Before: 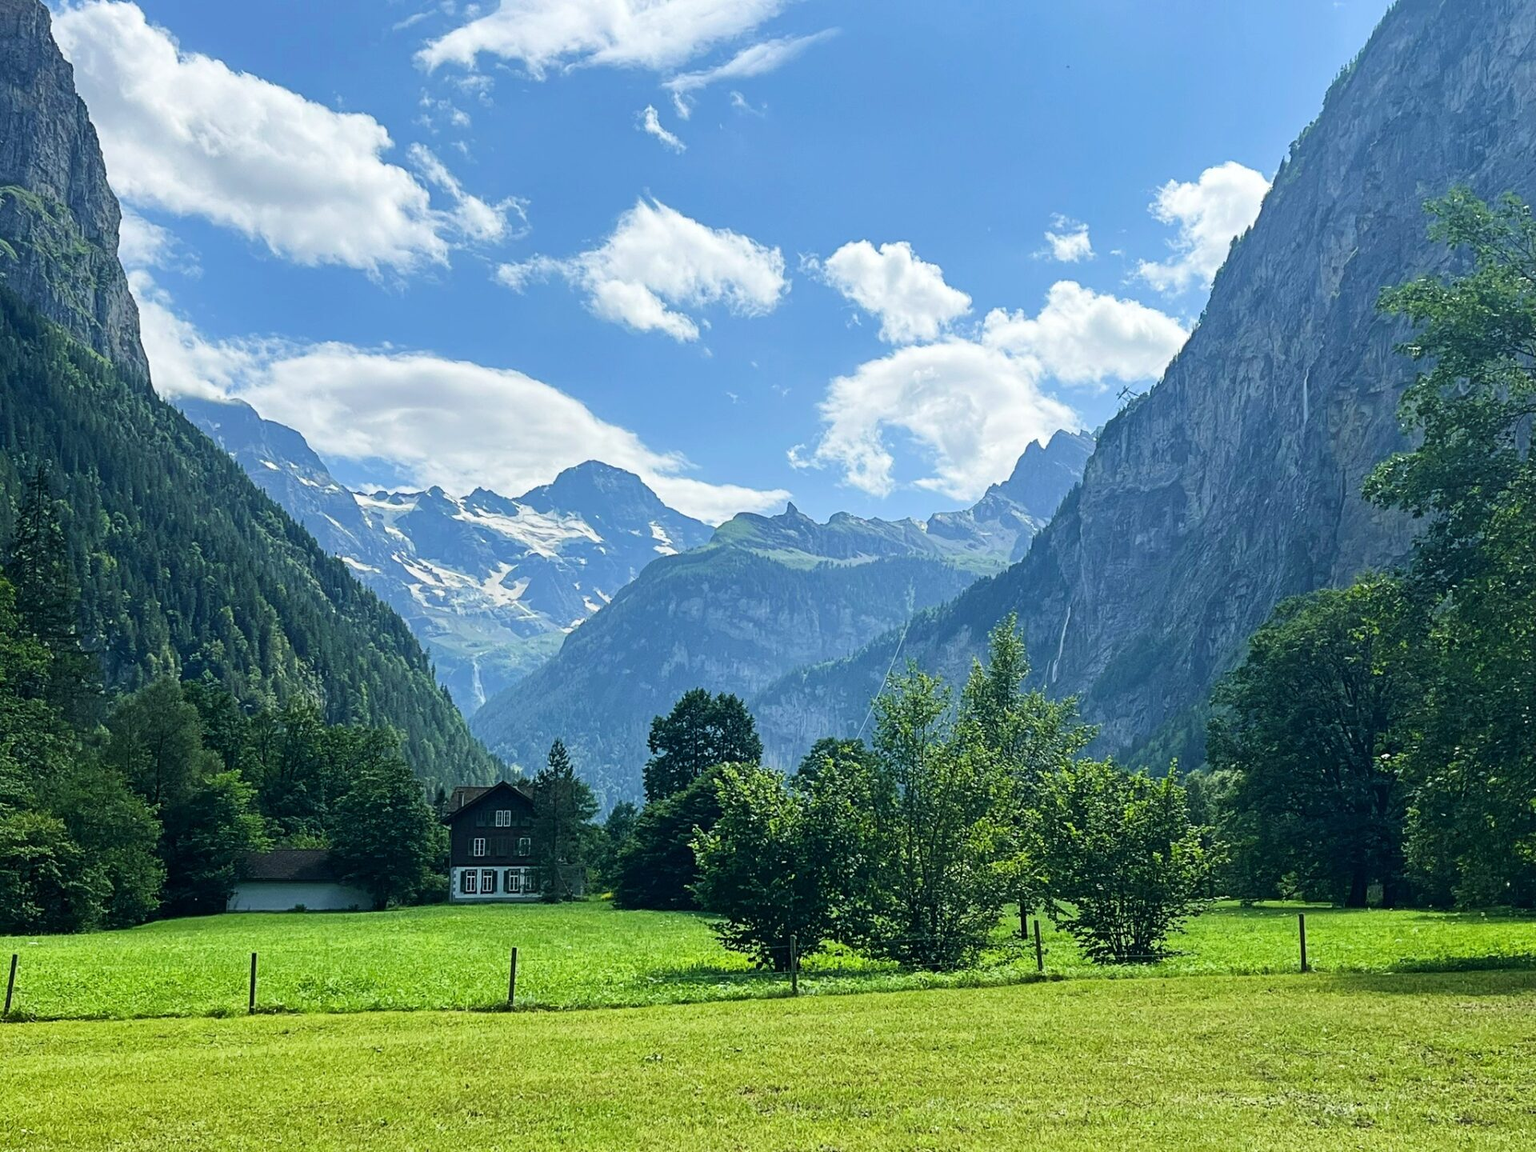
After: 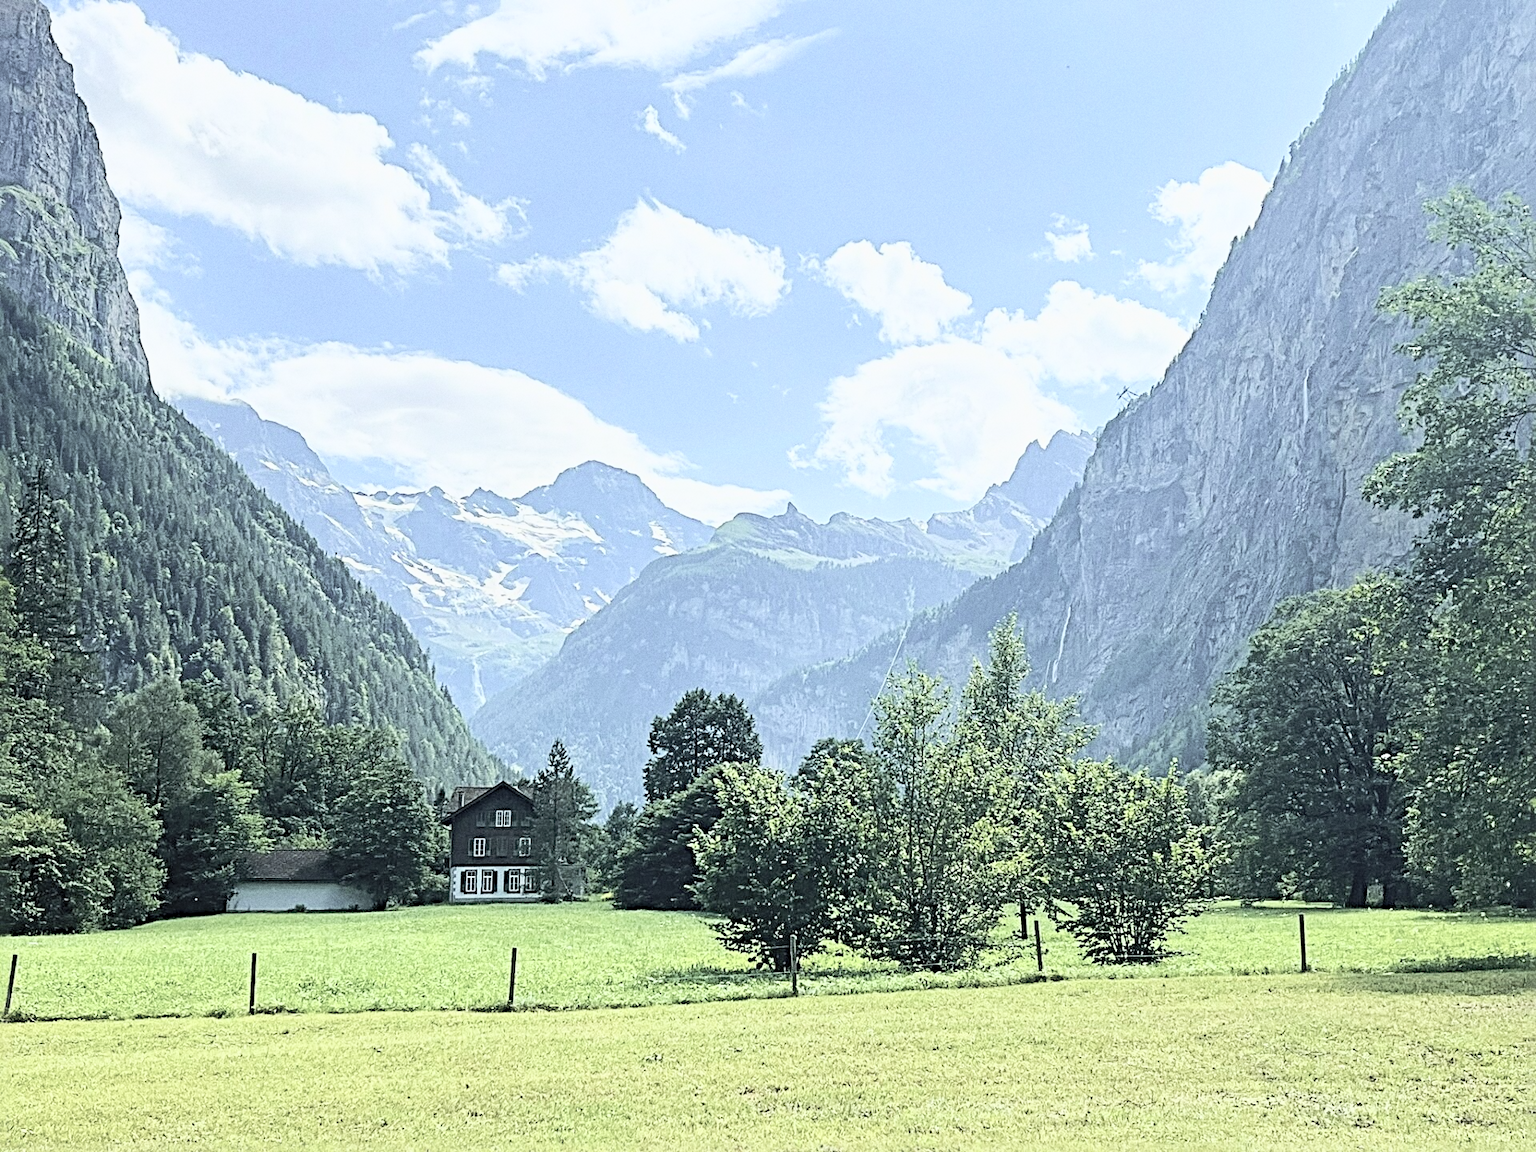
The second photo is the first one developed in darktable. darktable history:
sharpen: radius 4.883
grain: on, module defaults
base curve: curves: ch0 [(0, 0) (0.025, 0.046) (0.112, 0.277) (0.467, 0.74) (0.814, 0.929) (1, 0.942)]
contrast brightness saturation: brightness 0.18, saturation -0.5
